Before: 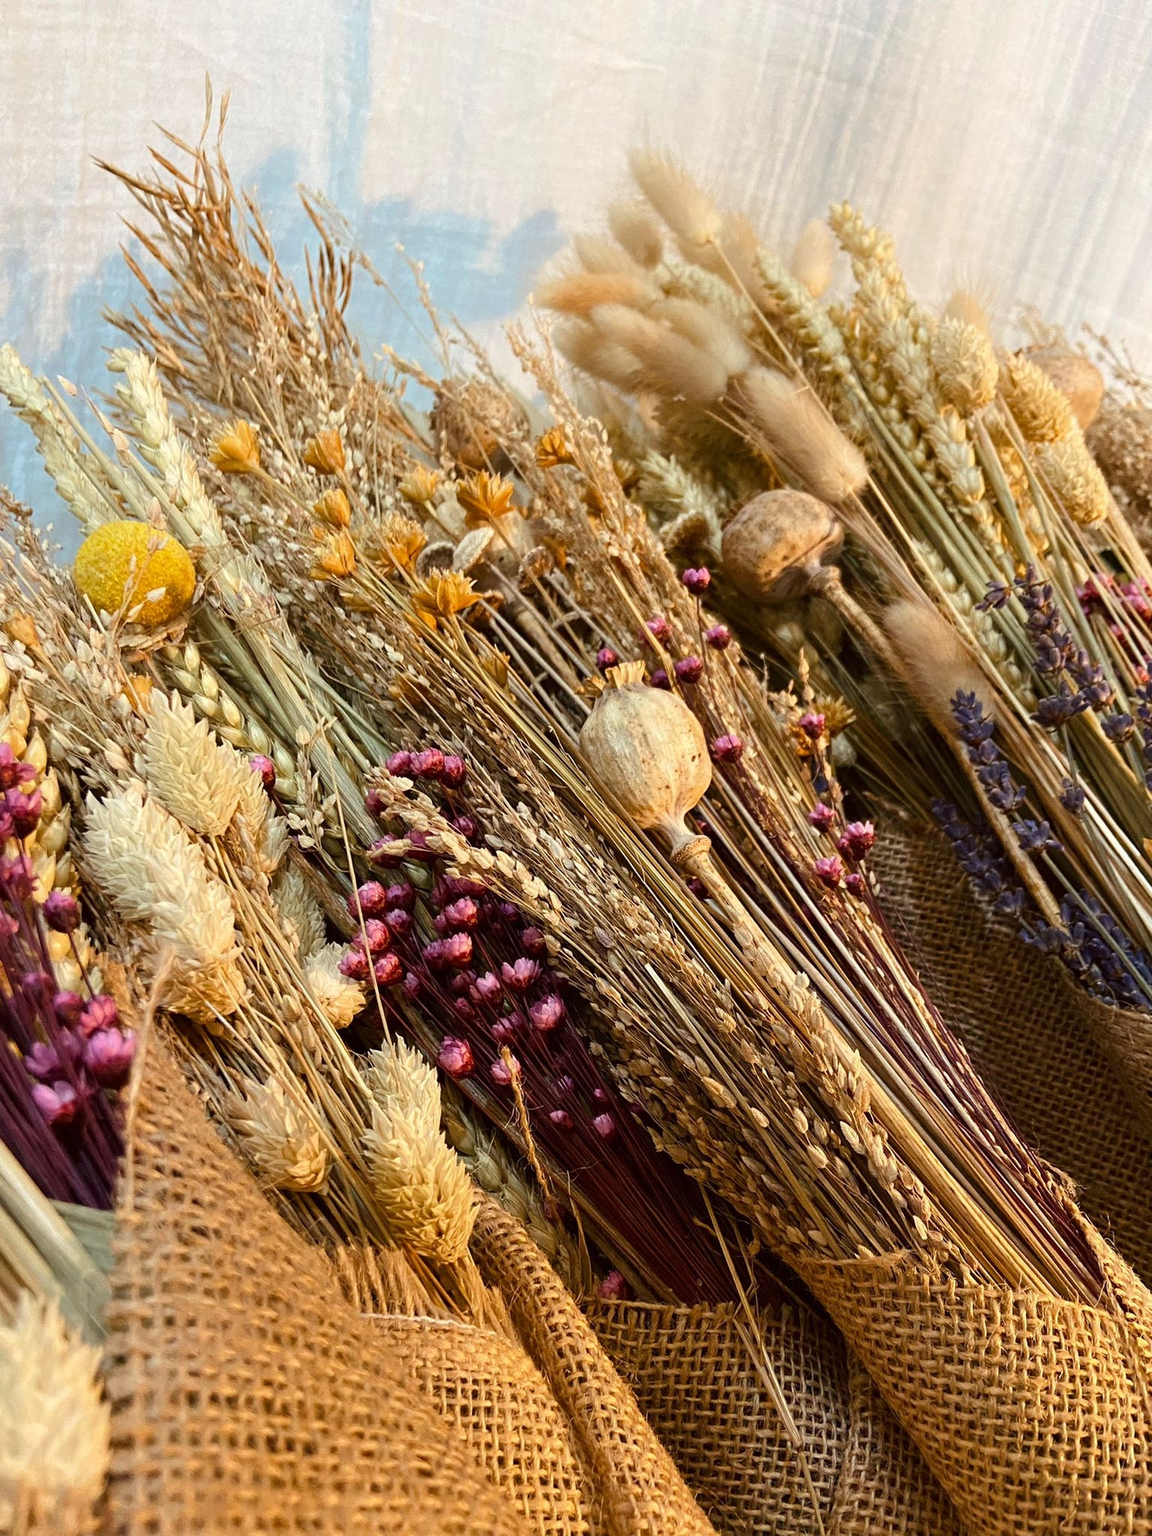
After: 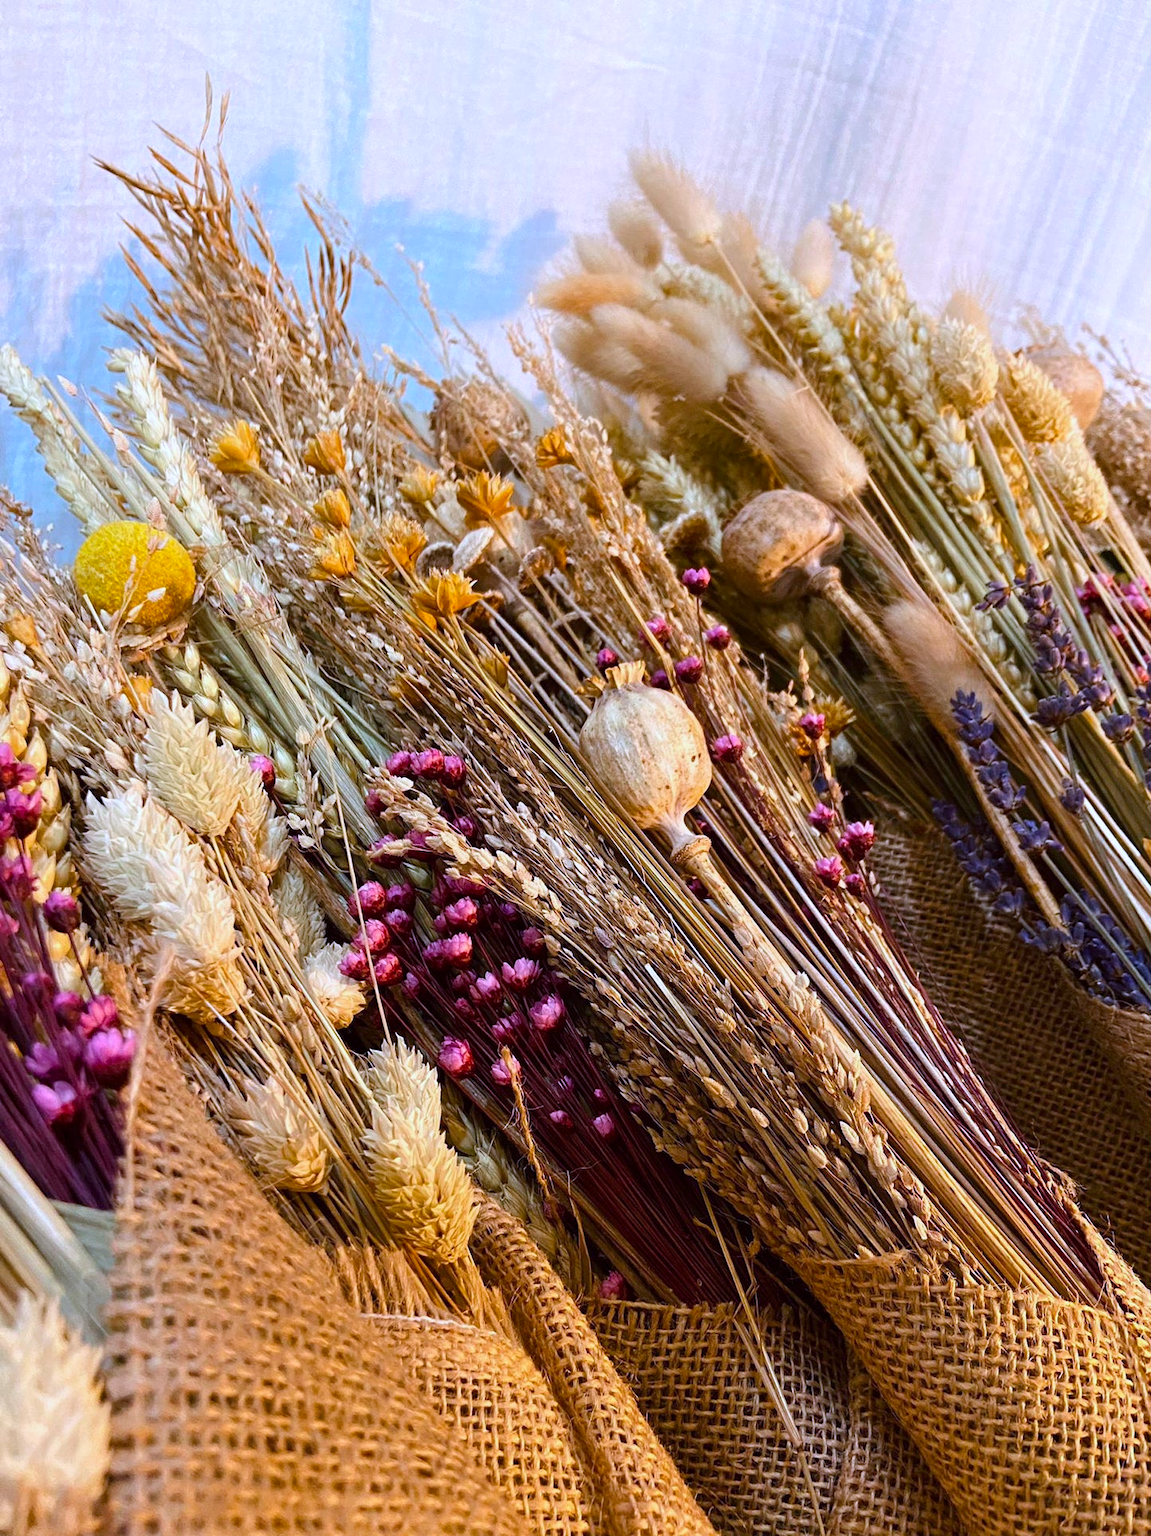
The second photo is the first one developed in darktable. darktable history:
color calibration: illuminant as shot in camera, x 0.379, y 0.396, temperature 4138.76 K
color balance rgb: perceptual saturation grading › global saturation 20%, global vibrance 20%
